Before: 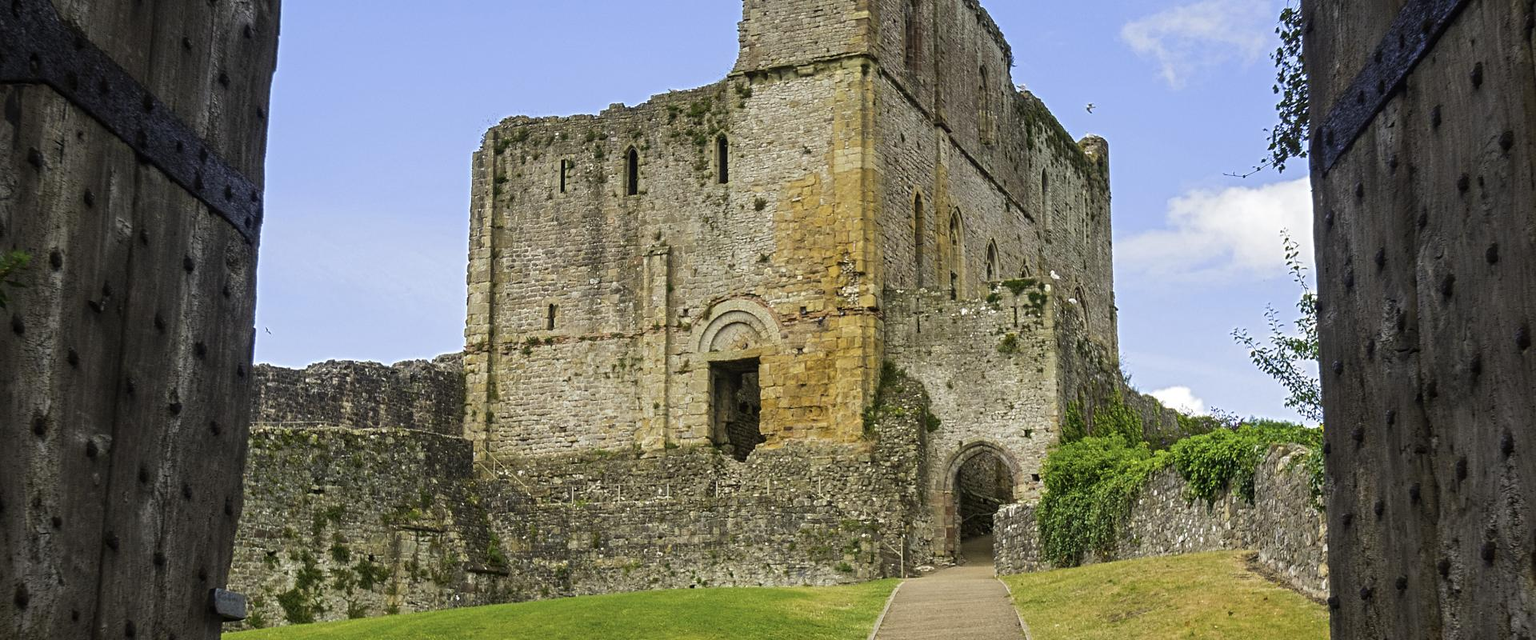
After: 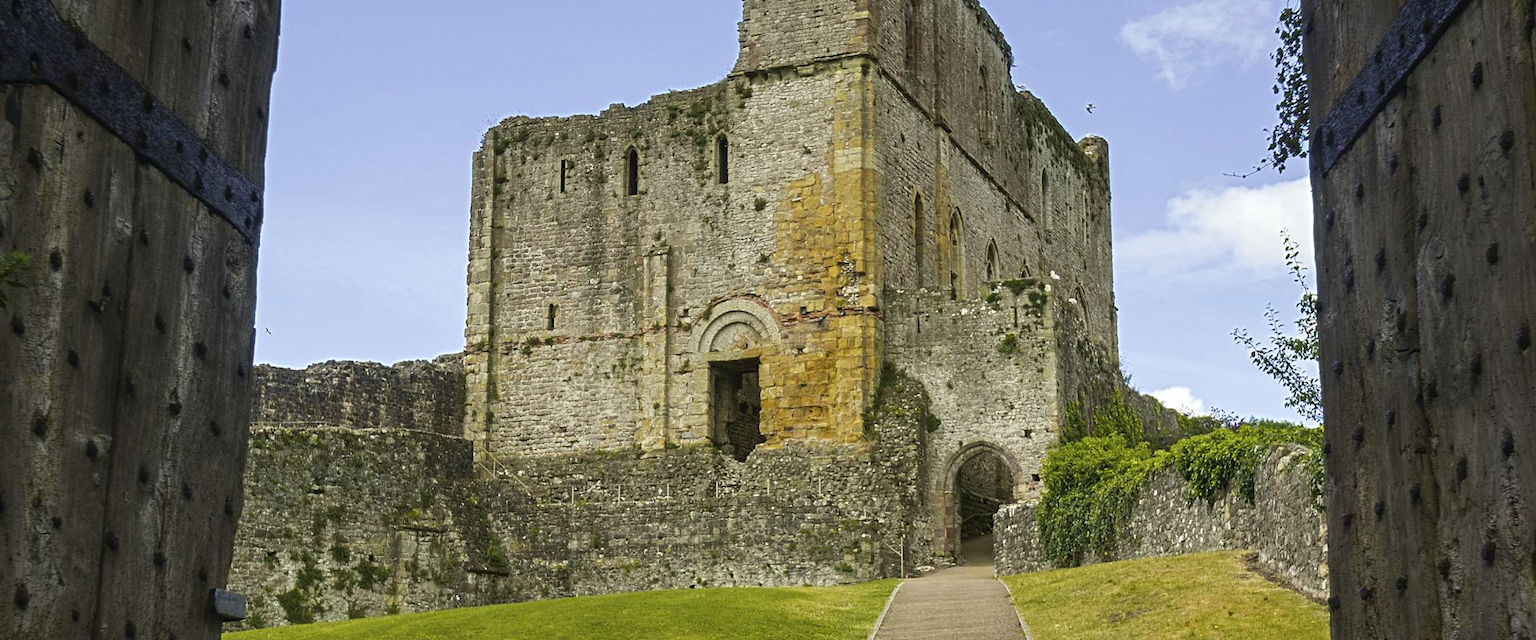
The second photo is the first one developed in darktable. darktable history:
tone curve: curves: ch0 [(0, 0.024) (0.119, 0.146) (0.474, 0.464) (0.718, 0.721) (0.817, 0.839) (1, 0.998)]; ch1 [(0, 0) (0.377, 0.416) (0.439, 0.451) (0.477, 0.477) (0.501, 0.497) (0.538, 0.544) (0.58, 0.602) (0.664, 0.676) (0.783, 0.804) (1, 1)]; ch2 [(0, 0) (0.38, 0.405) (0.463, 0.456) (0.498, 0.497) (0.524, 0.535) (0.578, 0.576) (0.648, 0.665) (1, 1)], color space Lab, independent channels, preserve colors none
